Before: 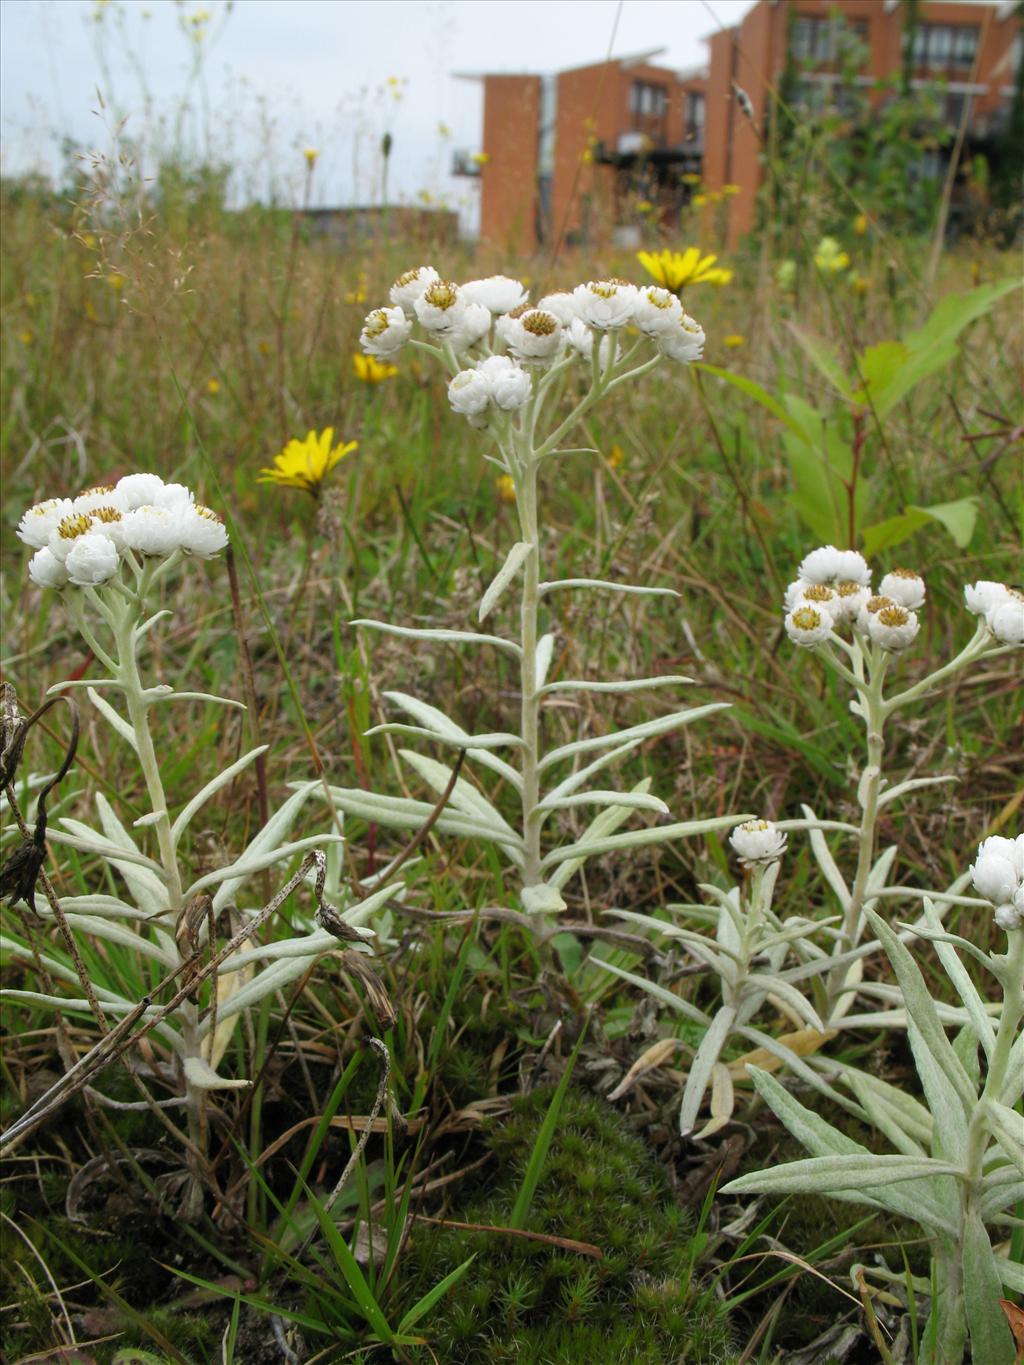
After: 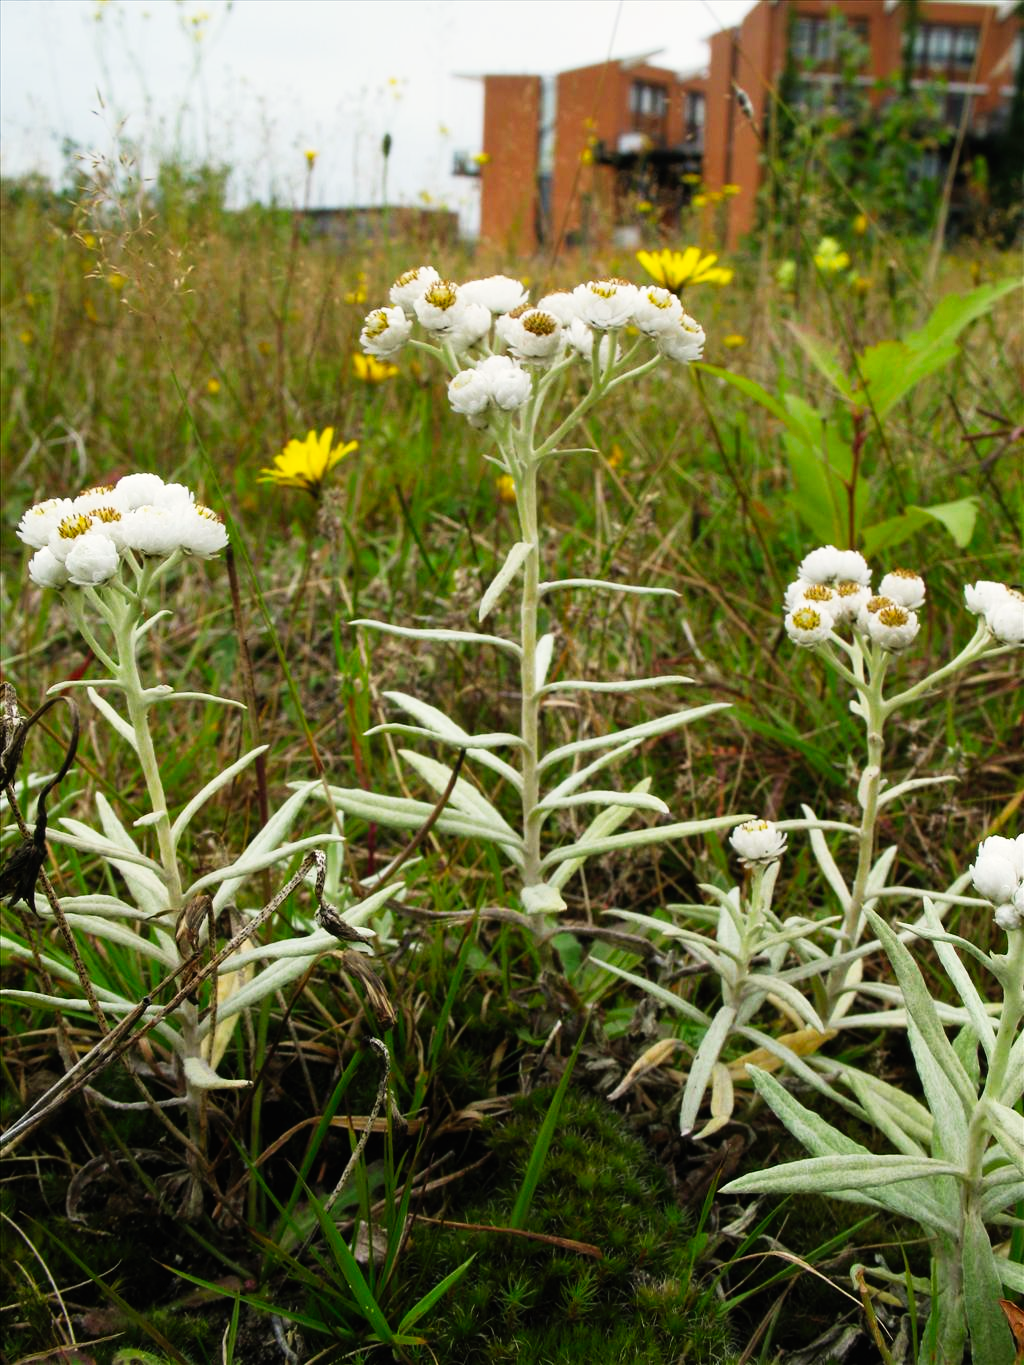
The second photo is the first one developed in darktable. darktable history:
color correction: highlights b* 2.9
tone curve: curves: ch0 [(0, 0) (0.003, 0.008) (0.011, 0.008) (0.025, 0.011) (0.044, 0.017) (0.069, 0.026) (0.1, 0.039) (0.136, 0.054) (0.177, 0.093) (0.224, 0.15) (0.277, 0.21) (0.335, 0.285) (0.399, 0.366) (0.468, 0.462) (0.543, 0.564) (0.623, 0.679) (0.709, 0.79) (0.801, 0.883) (0.898, 0.95) (1, 1)], preserve colors none
